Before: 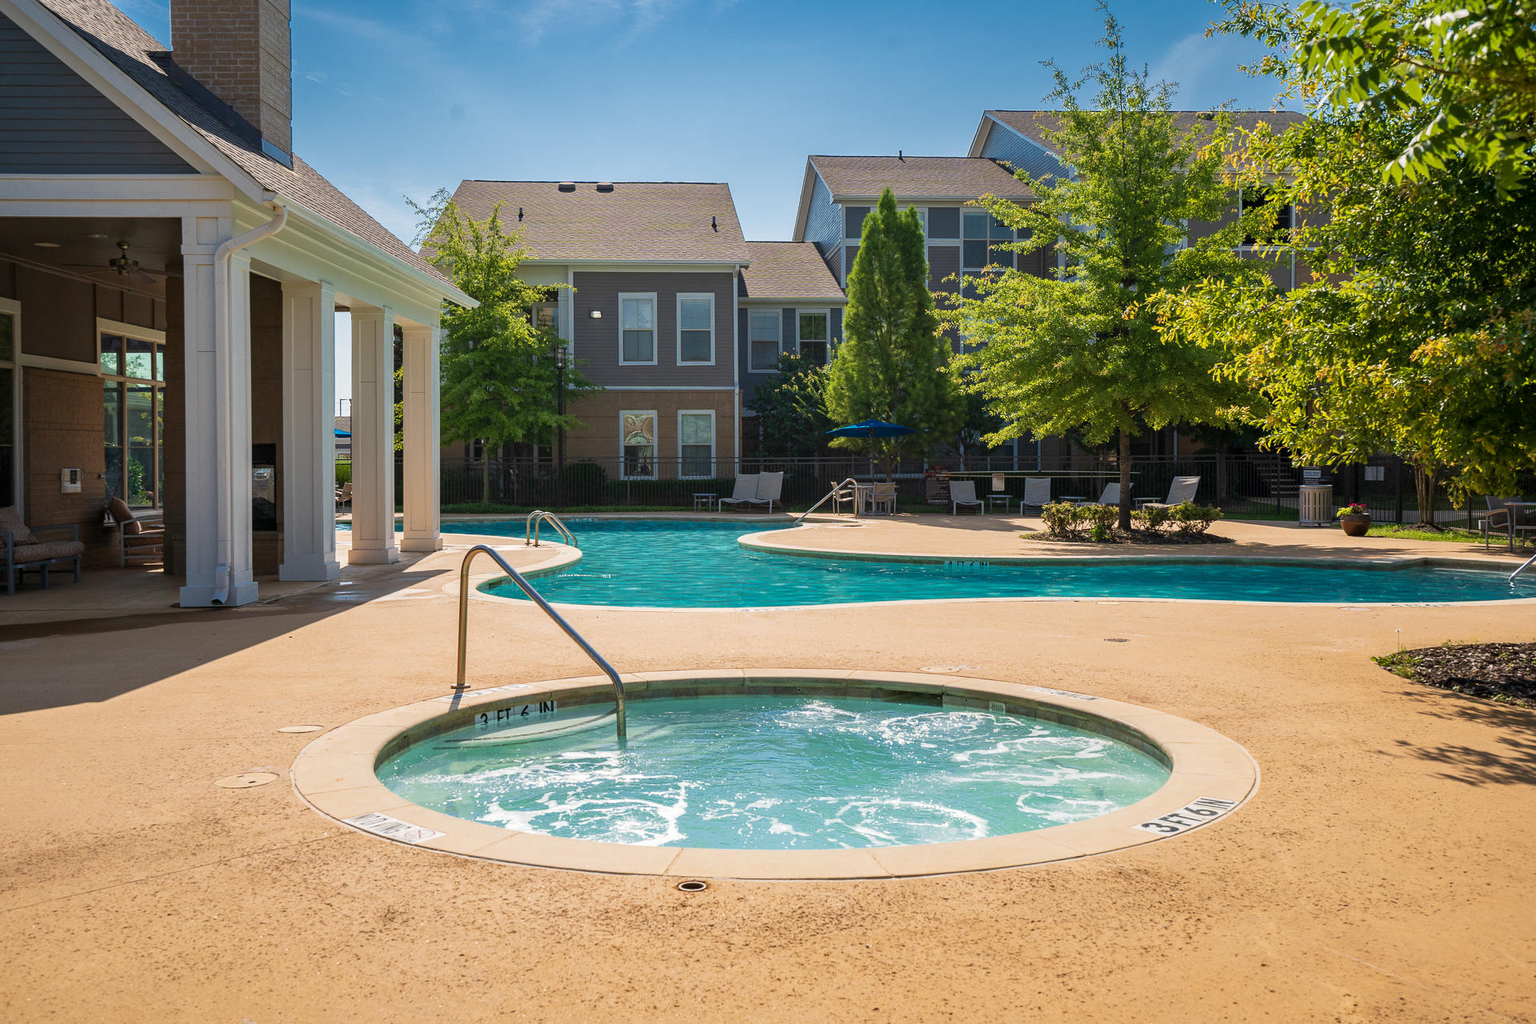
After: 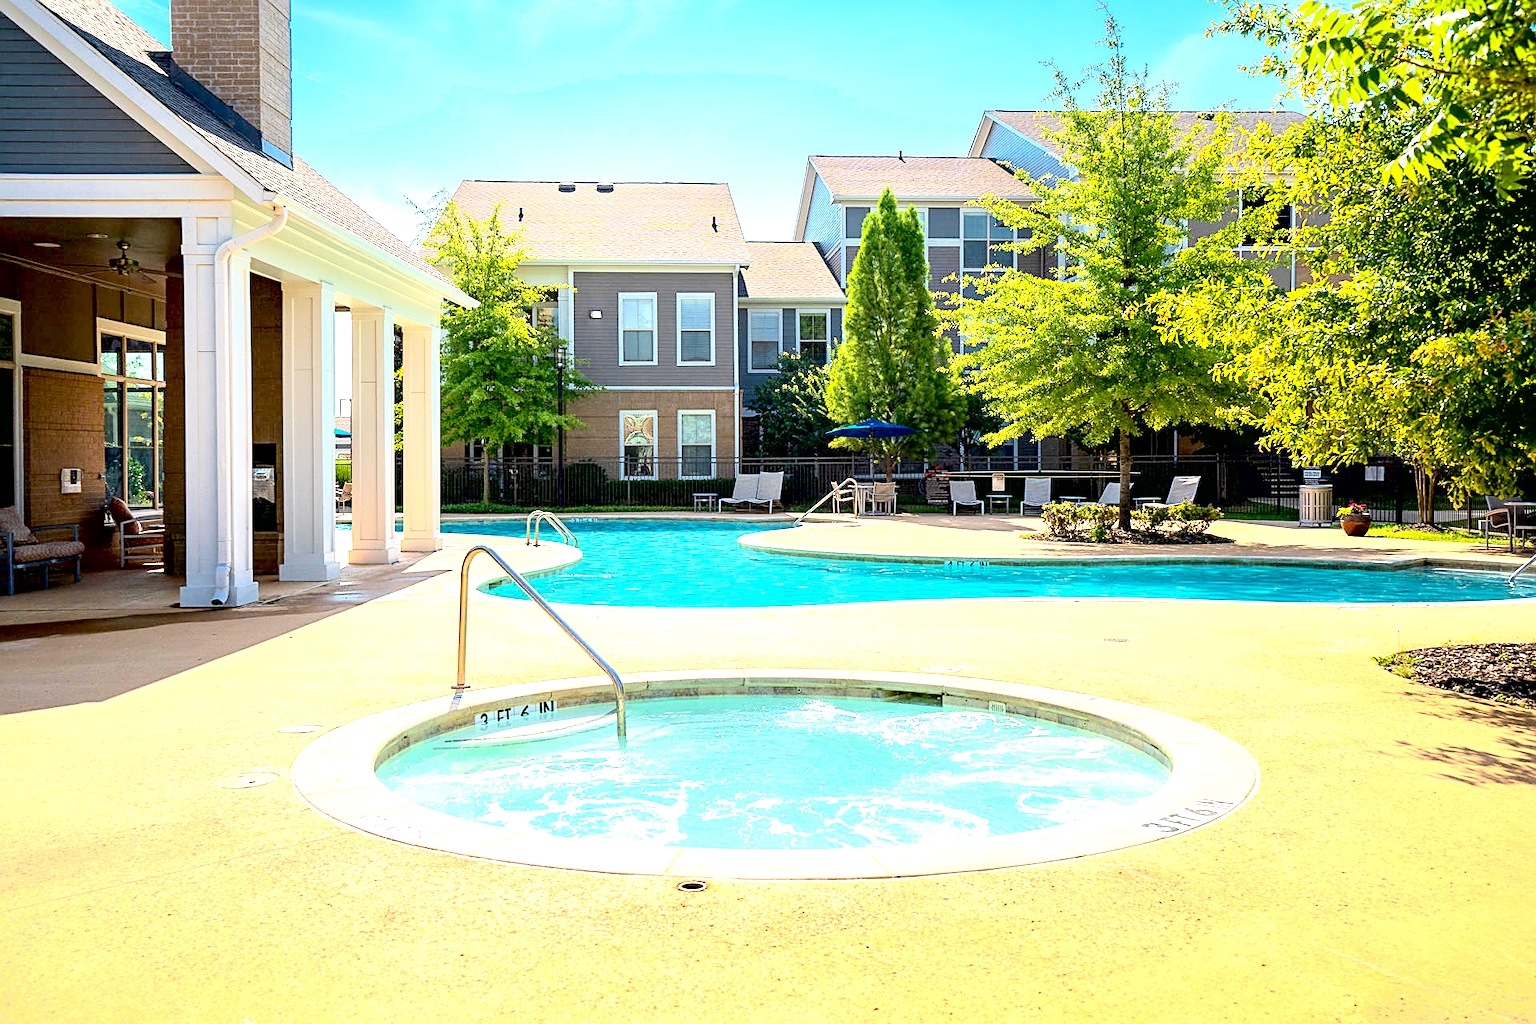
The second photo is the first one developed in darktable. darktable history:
sharpen: on, module defaults
shadows and highlights: radius 91.64, shadows -14.96, white point adjustment 0.272, highlights 32.87, compress 48.25%, soften with gaussian
contrast brightness saturation: contrast 0.202, brightness 0.155, saturation 0.135
exposure: black level correction 0.011, exposure 1.087 EV, compensate exposure bias true, compensate highlight preservation false
